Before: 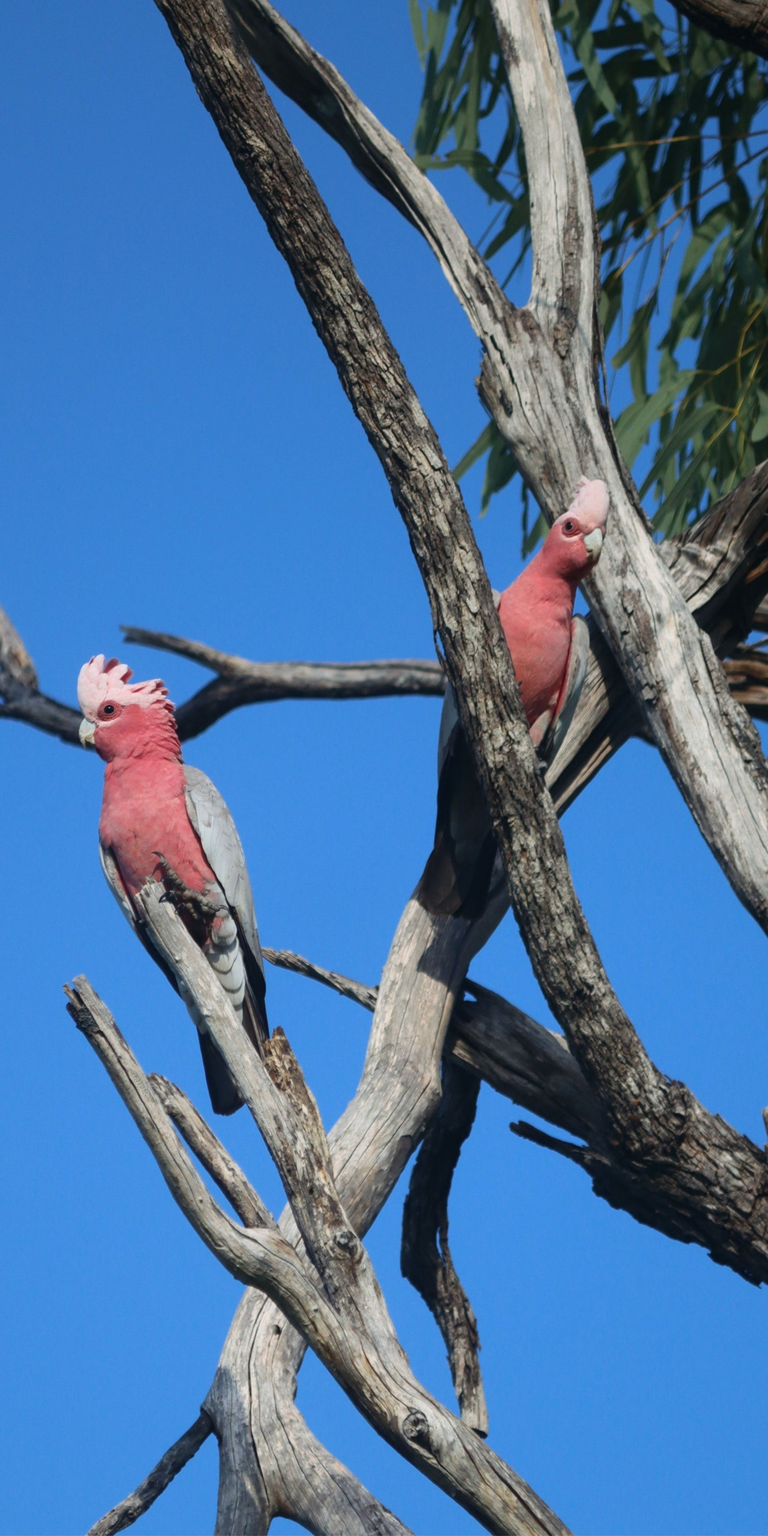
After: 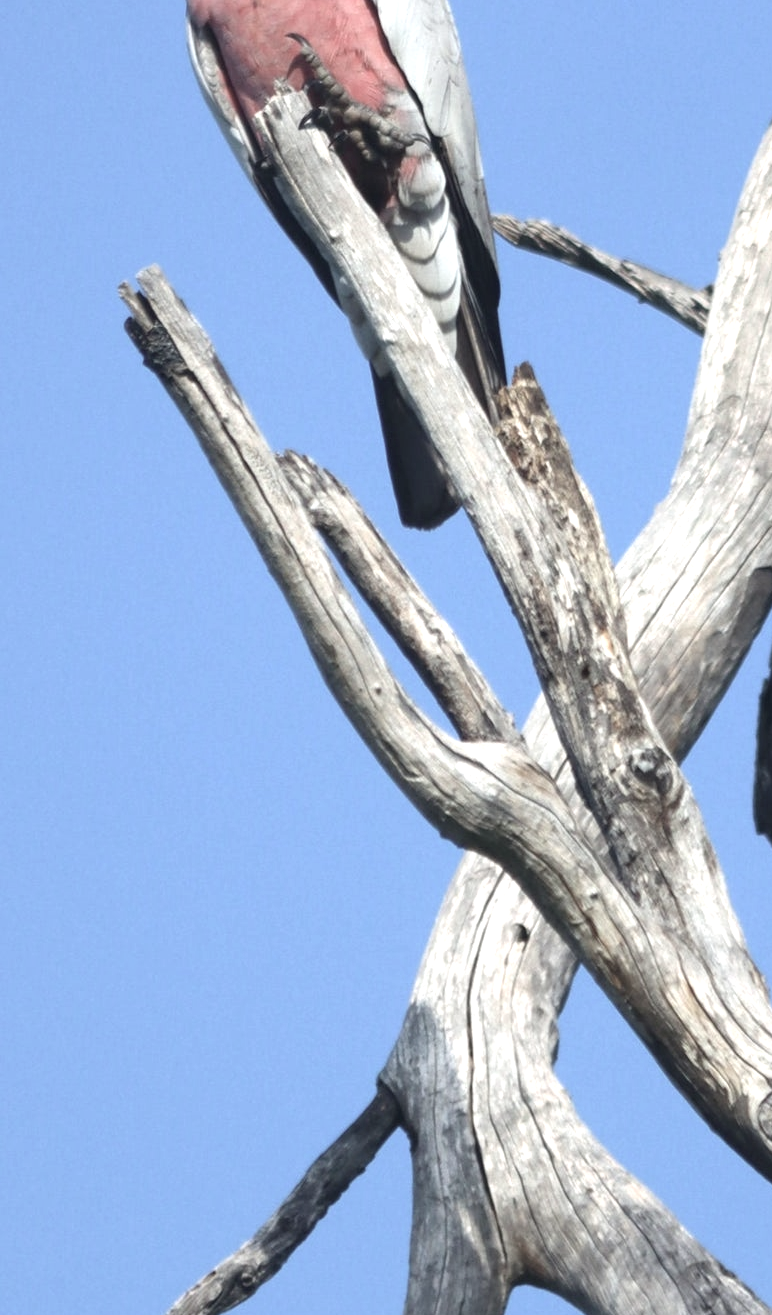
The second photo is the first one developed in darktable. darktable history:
color correction: highlights b* 0.02, saturation 0.563
exposure: black level correction 0, exposure 0.893 EV, compensate exposure bias true, compensate highlight preservation false
crop and rotate: top 54.302%, right 46.526%, bottom 0.171%
